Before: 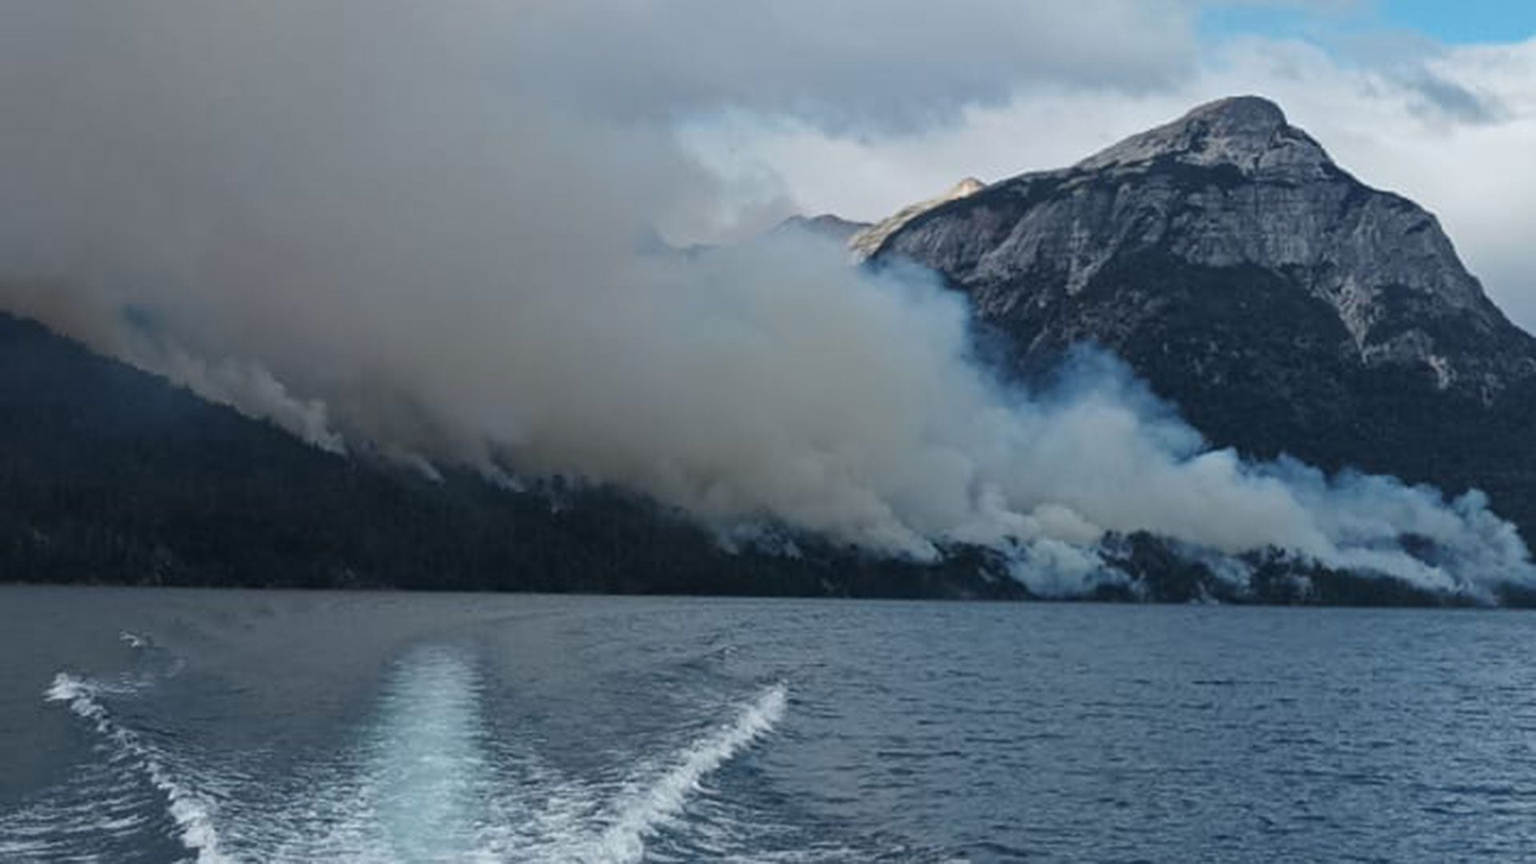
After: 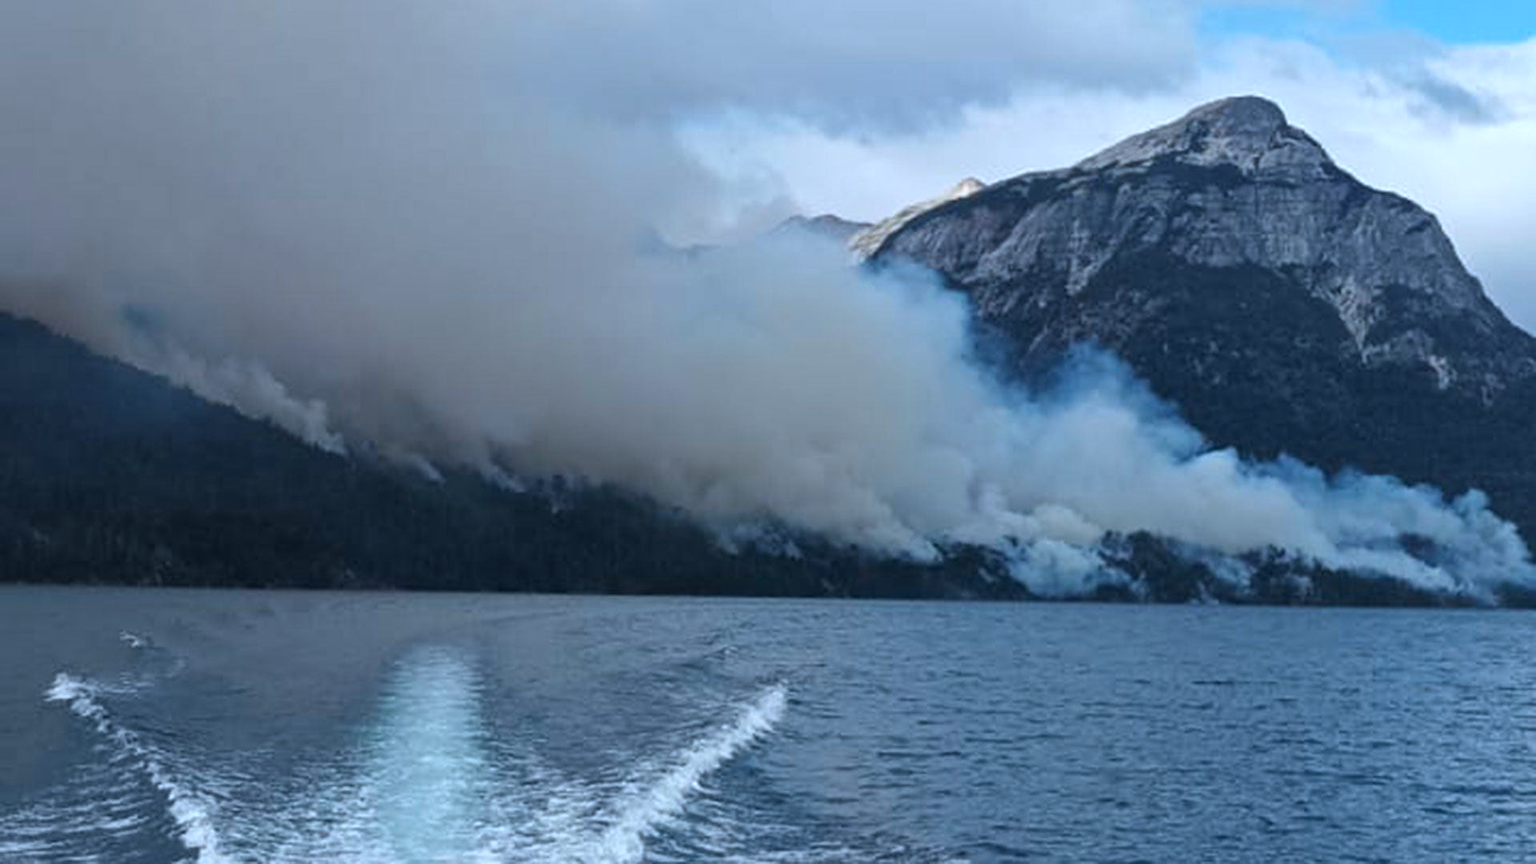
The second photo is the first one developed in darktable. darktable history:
exposure: exposure 0.296 EV, compensate highlight preservation false
color calibration: x 0.37, y 0.382, temperature 4313.13 K, saturation algorithm version 1 (2020)
